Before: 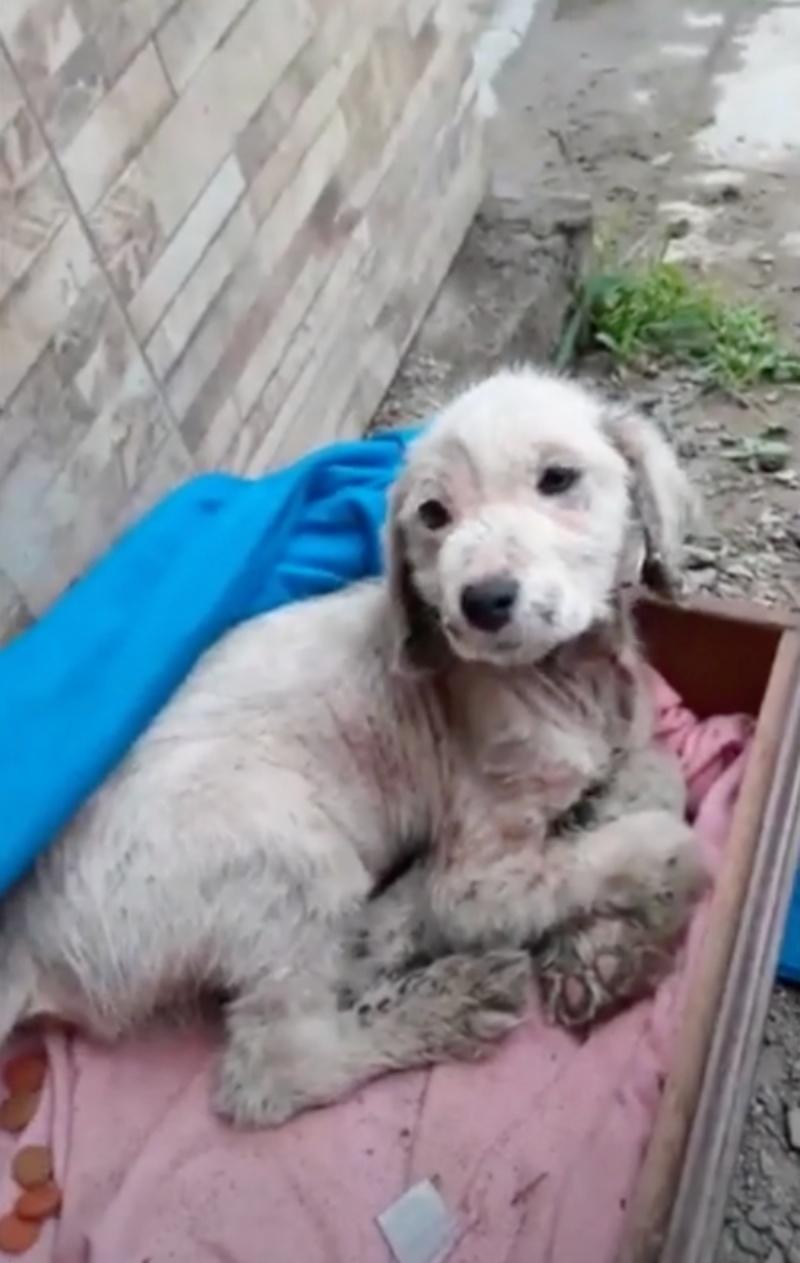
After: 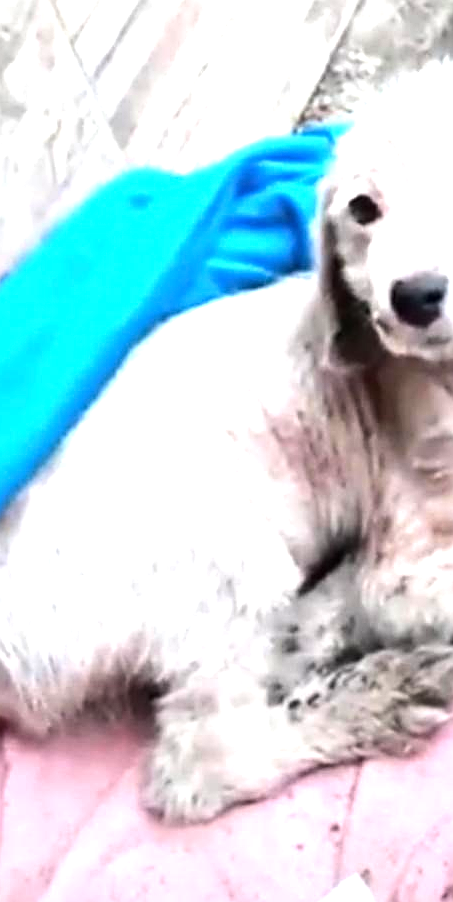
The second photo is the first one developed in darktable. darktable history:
crop: left 8.768%, top 24.168%, right 34.52%, bottom 4.382%
exposure: exposure 1.001 EV, compensate highlight preservation false
sharpen: on, module defaults
tone equalizer: -8 EV -0.738 EV, -7 EV -0.72 EV, -6 EV -0.637 EV, -5 EV -0.379 EV, -3 EV 0.366 EV, -2 EV 0.6 EV, -1 EV 0.682 EV, +0 EV 0.76 EV, edges refinement/feathering 500, mask exposure compensation -1.57 EV, preserve details no
